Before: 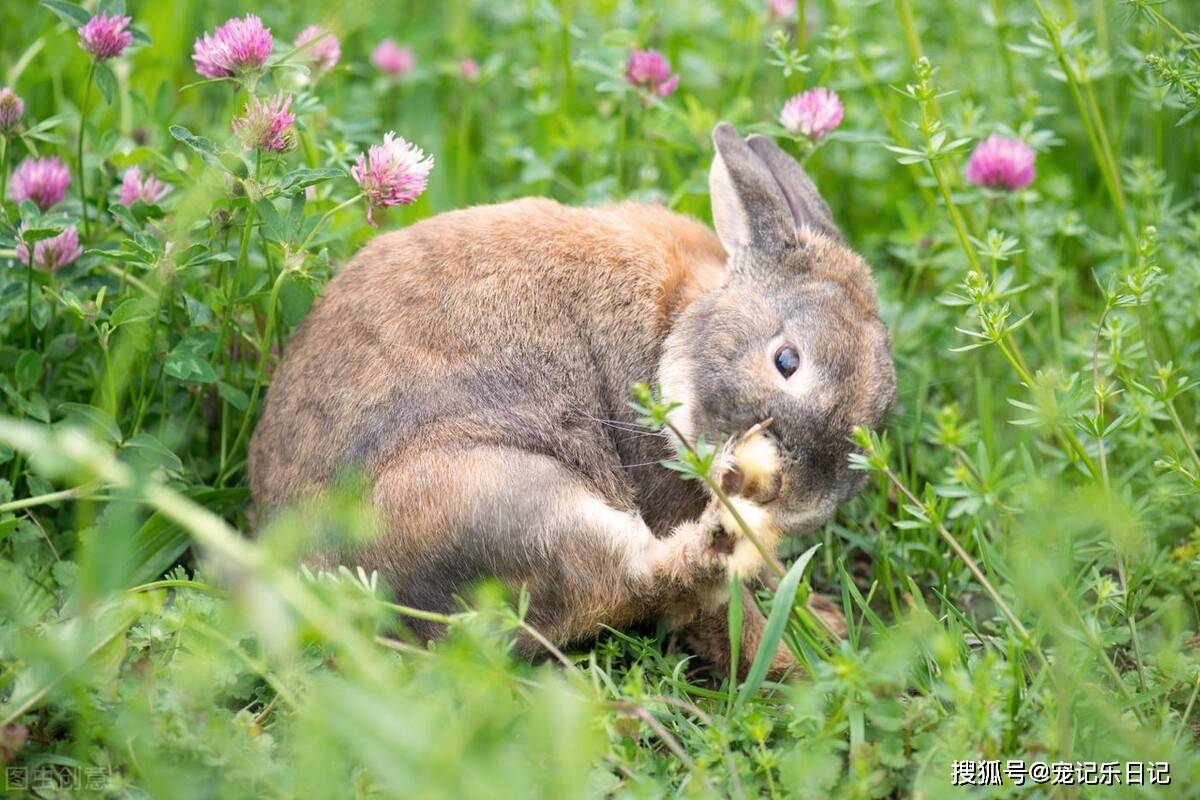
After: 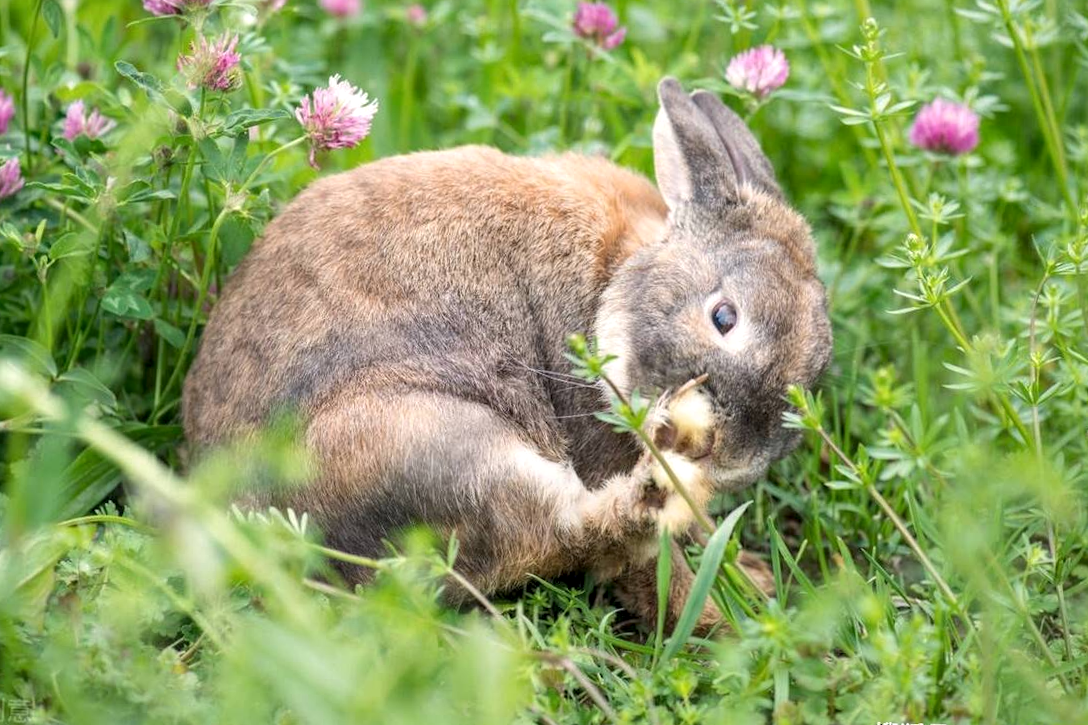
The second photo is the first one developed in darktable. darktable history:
crop and rotate: angle -1.96°, left 3.097%, top 4.154%, right 1.586%, bottom 0.529%
local contrast: on, module defaults
